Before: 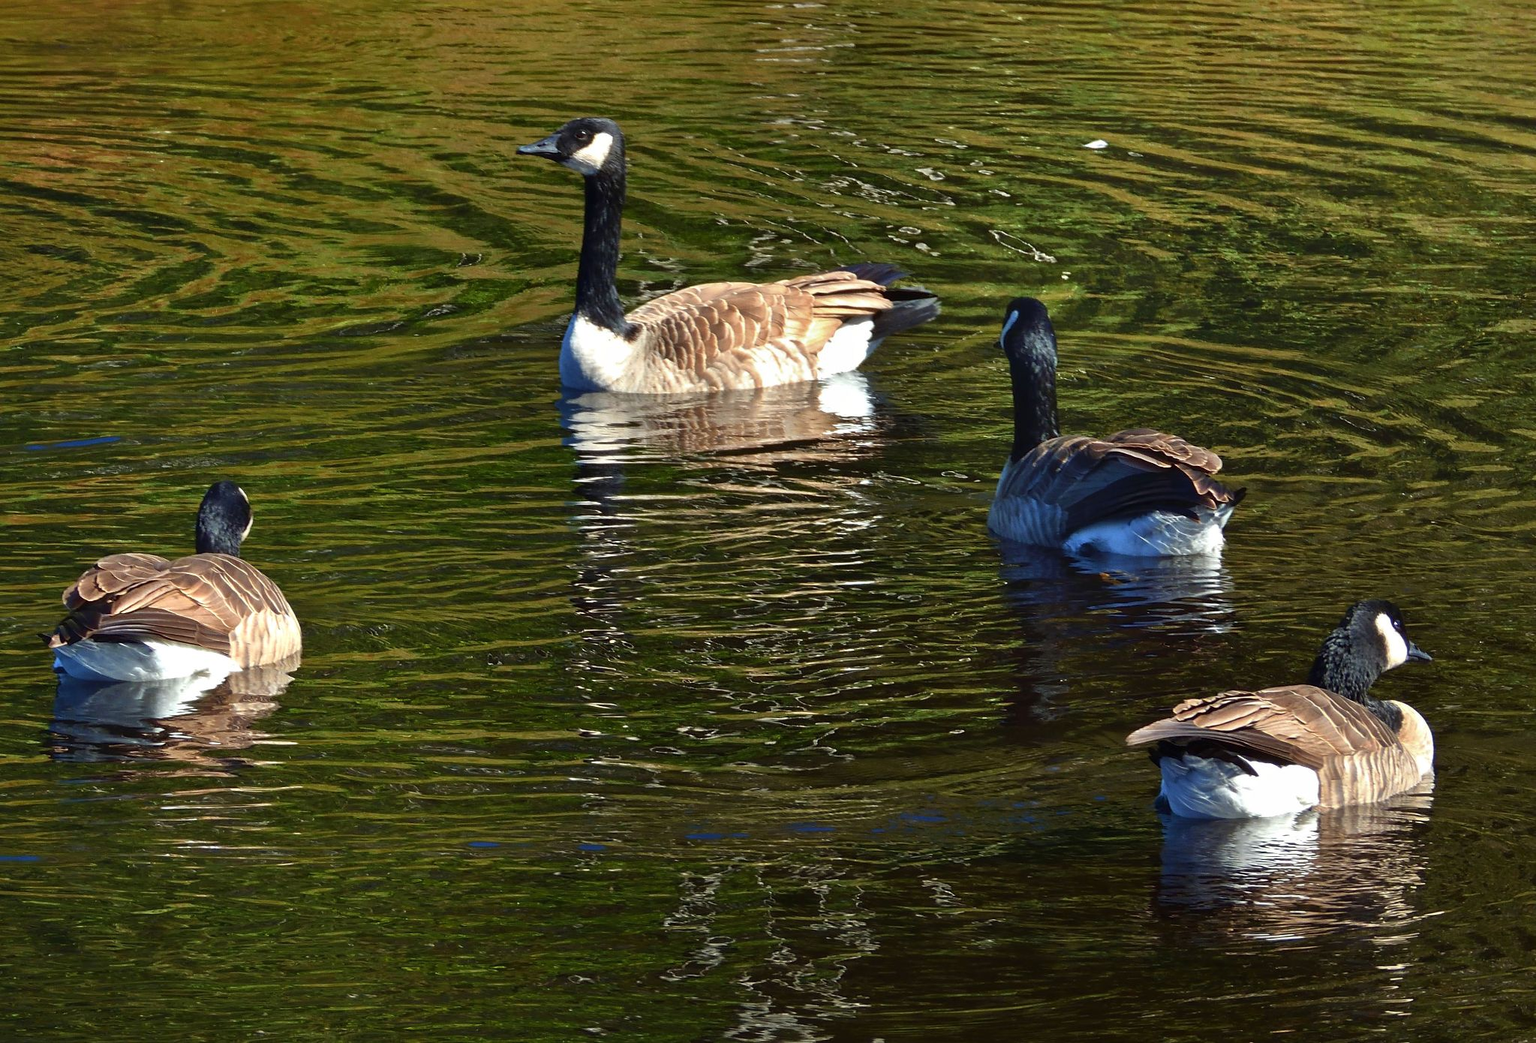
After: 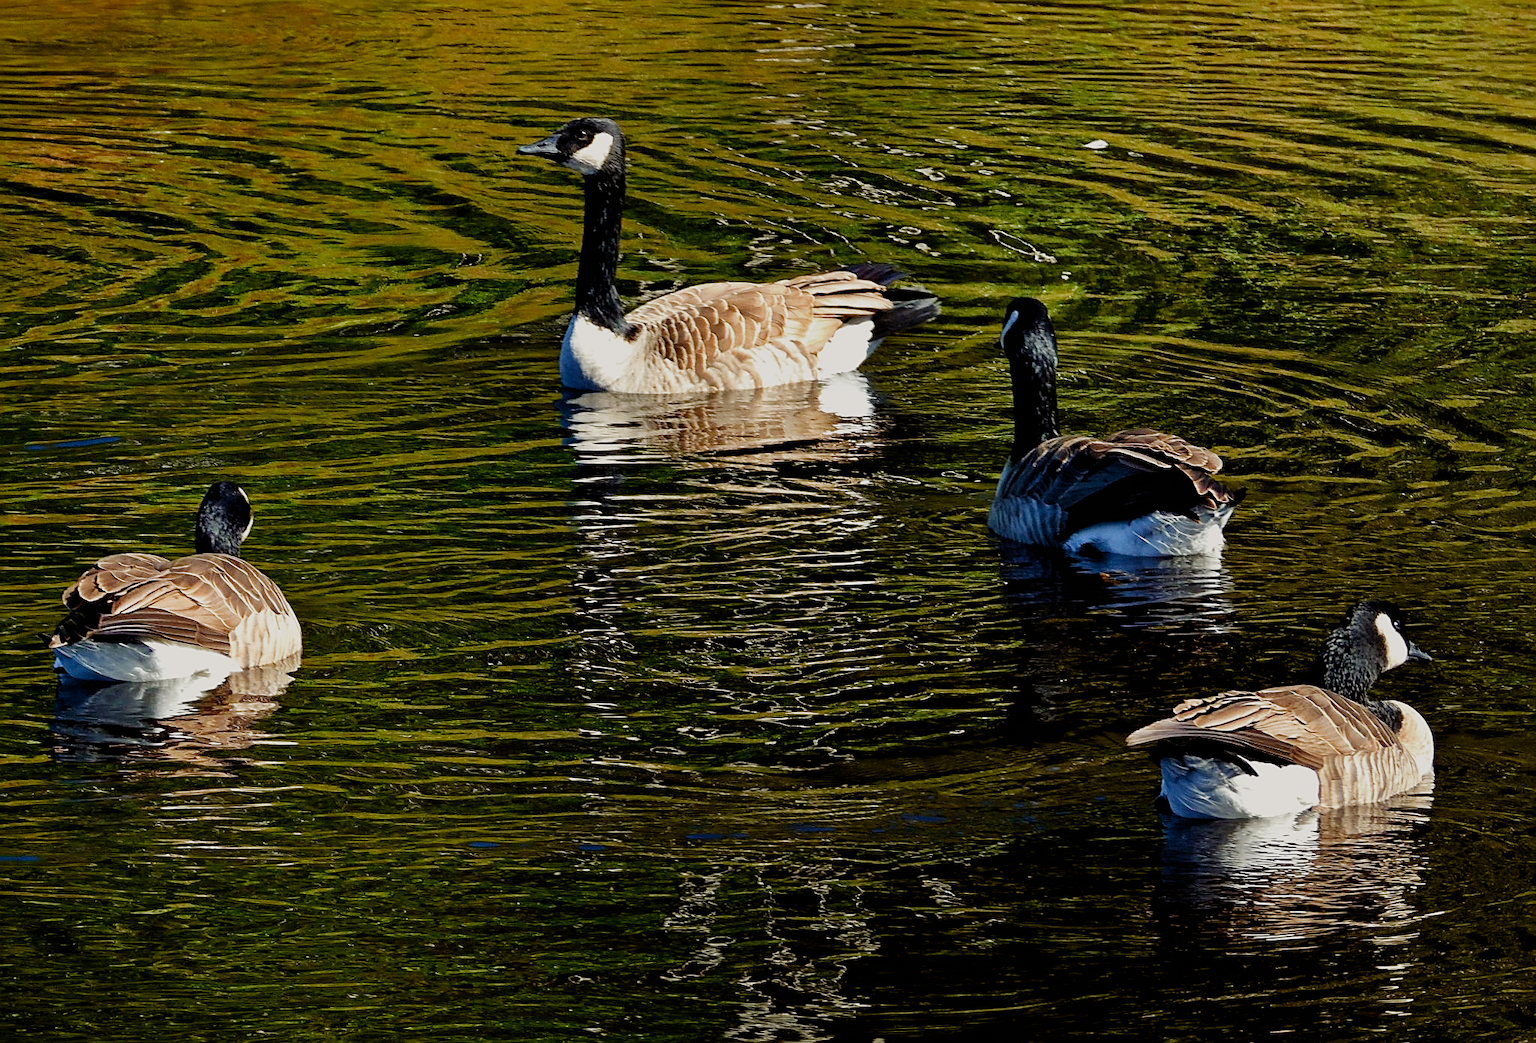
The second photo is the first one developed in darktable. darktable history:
color calibration: x 0.328, y 0.346, temperature 5642.32 K
filmic rgb: black relative exposure -7.65 EV, white relative exposure 4.56 EV, hardness 3.61, contrast 1.052, add noise in highlights 0.001, preserve chrominance no, color science v3 (2019), use custom middle-gray values true, contrast in highlights soft
sharpen: on, module defaults
exposure: black level correction 0.009, exposure 0.106 EV, compensate highlight preservation false
